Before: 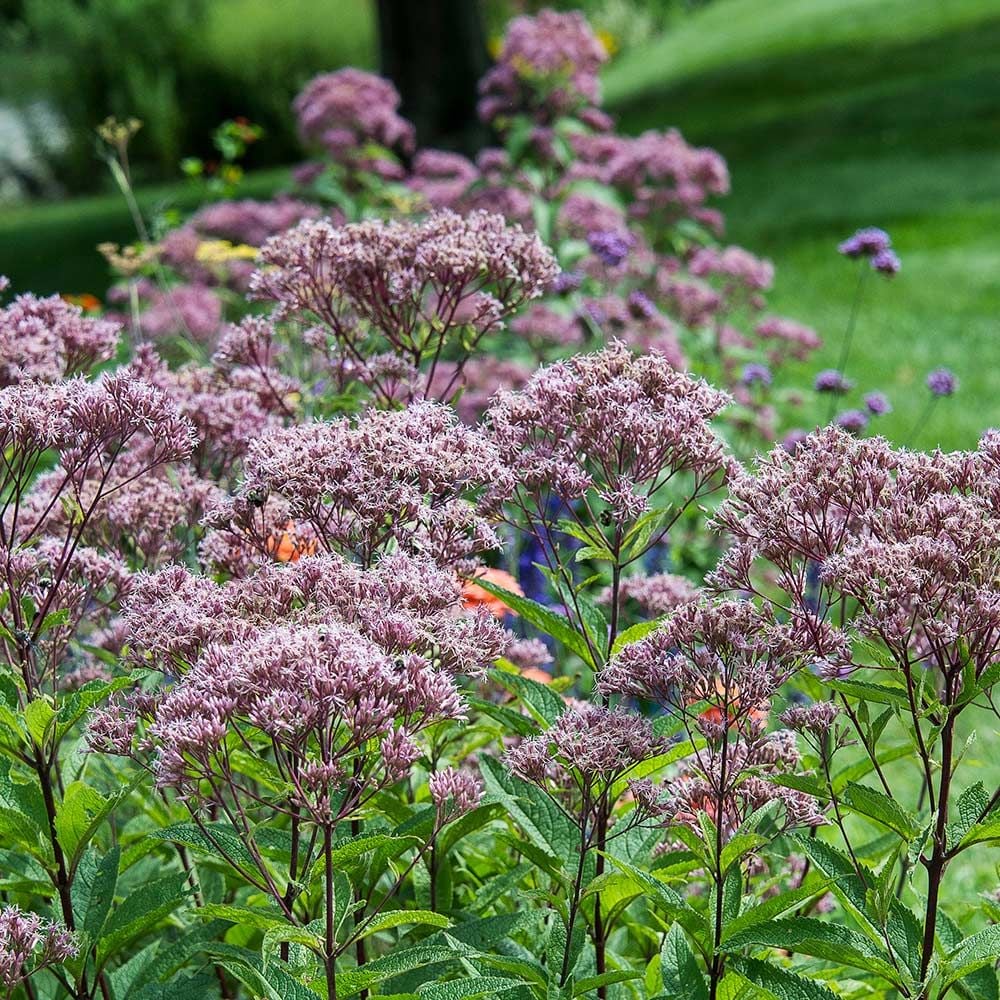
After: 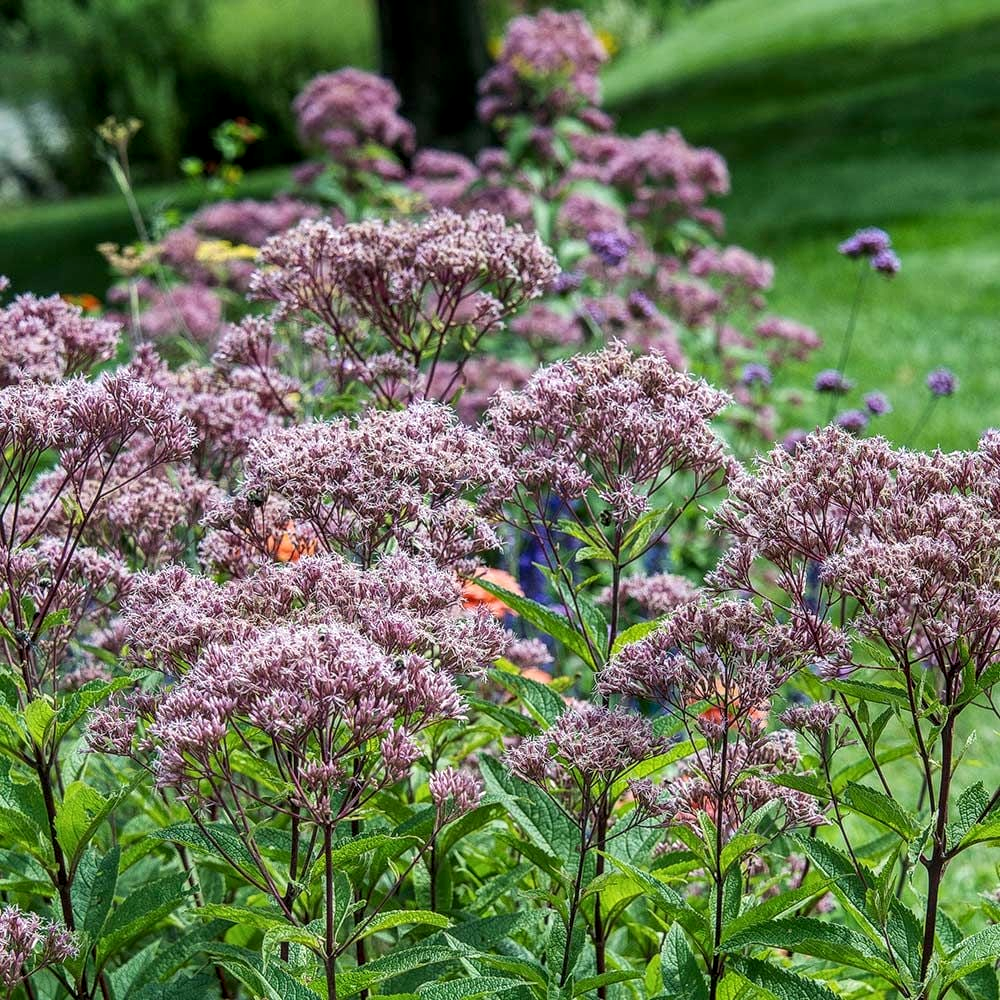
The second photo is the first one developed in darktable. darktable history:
local contrast: on, module defaults
shadows and highlights: shadows 3.85, highlights -16.6, soften with gaussian
